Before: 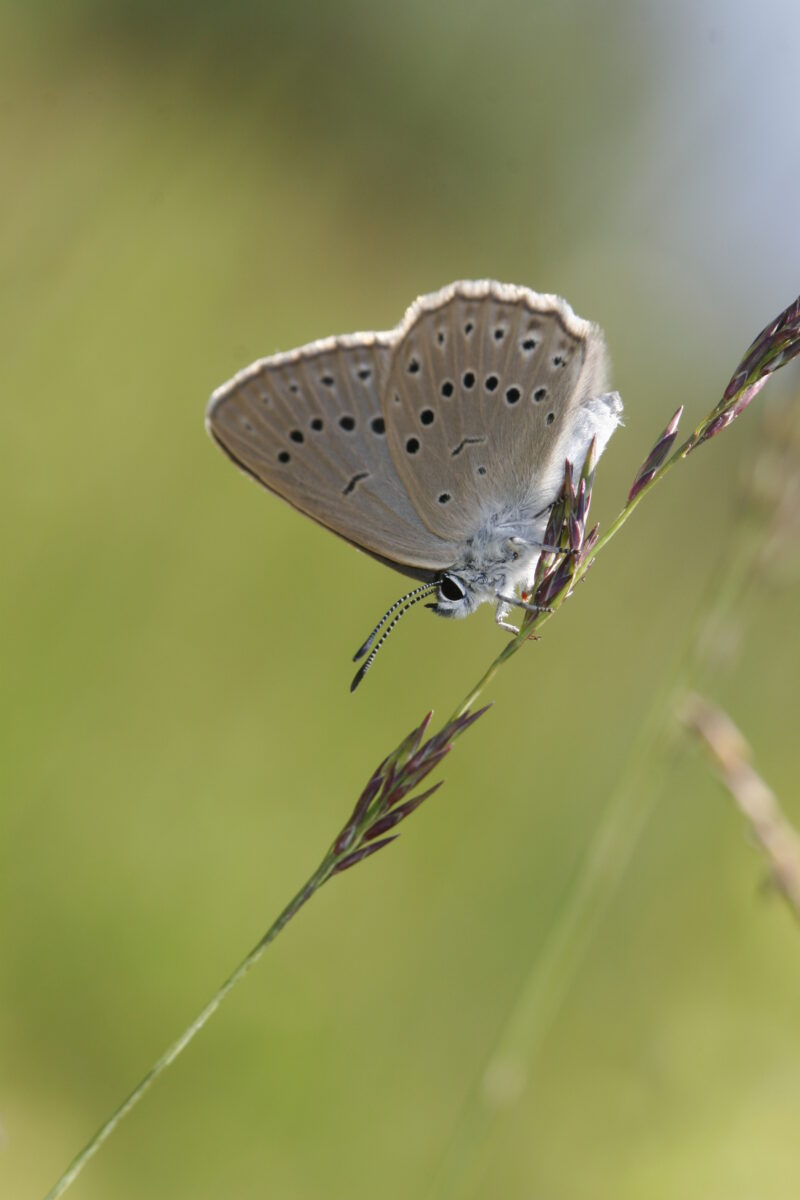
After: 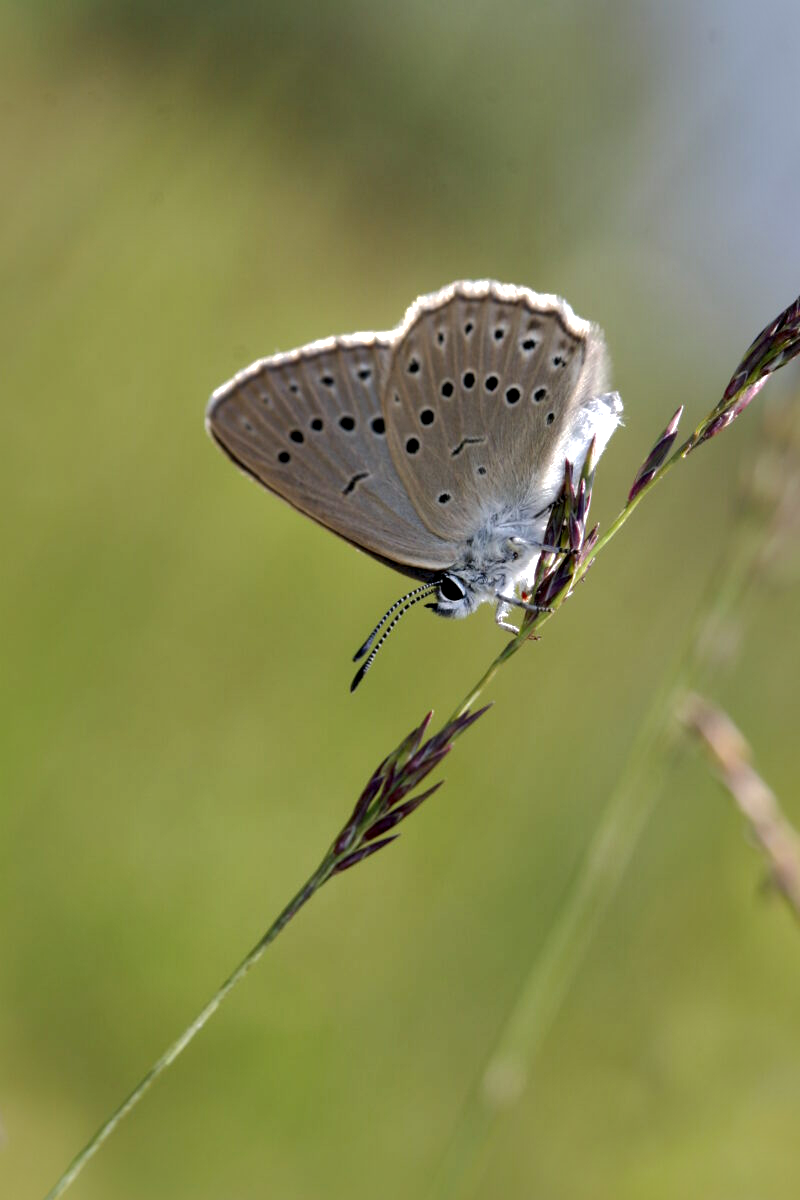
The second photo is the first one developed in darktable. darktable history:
shadows and highlights: shadows 25, highlights -70
contrast equalizer: octaves 7, y [[0.6 ×6], [0.55 ×6], [0 ×6], [0 ×6], [0 ×6]]
